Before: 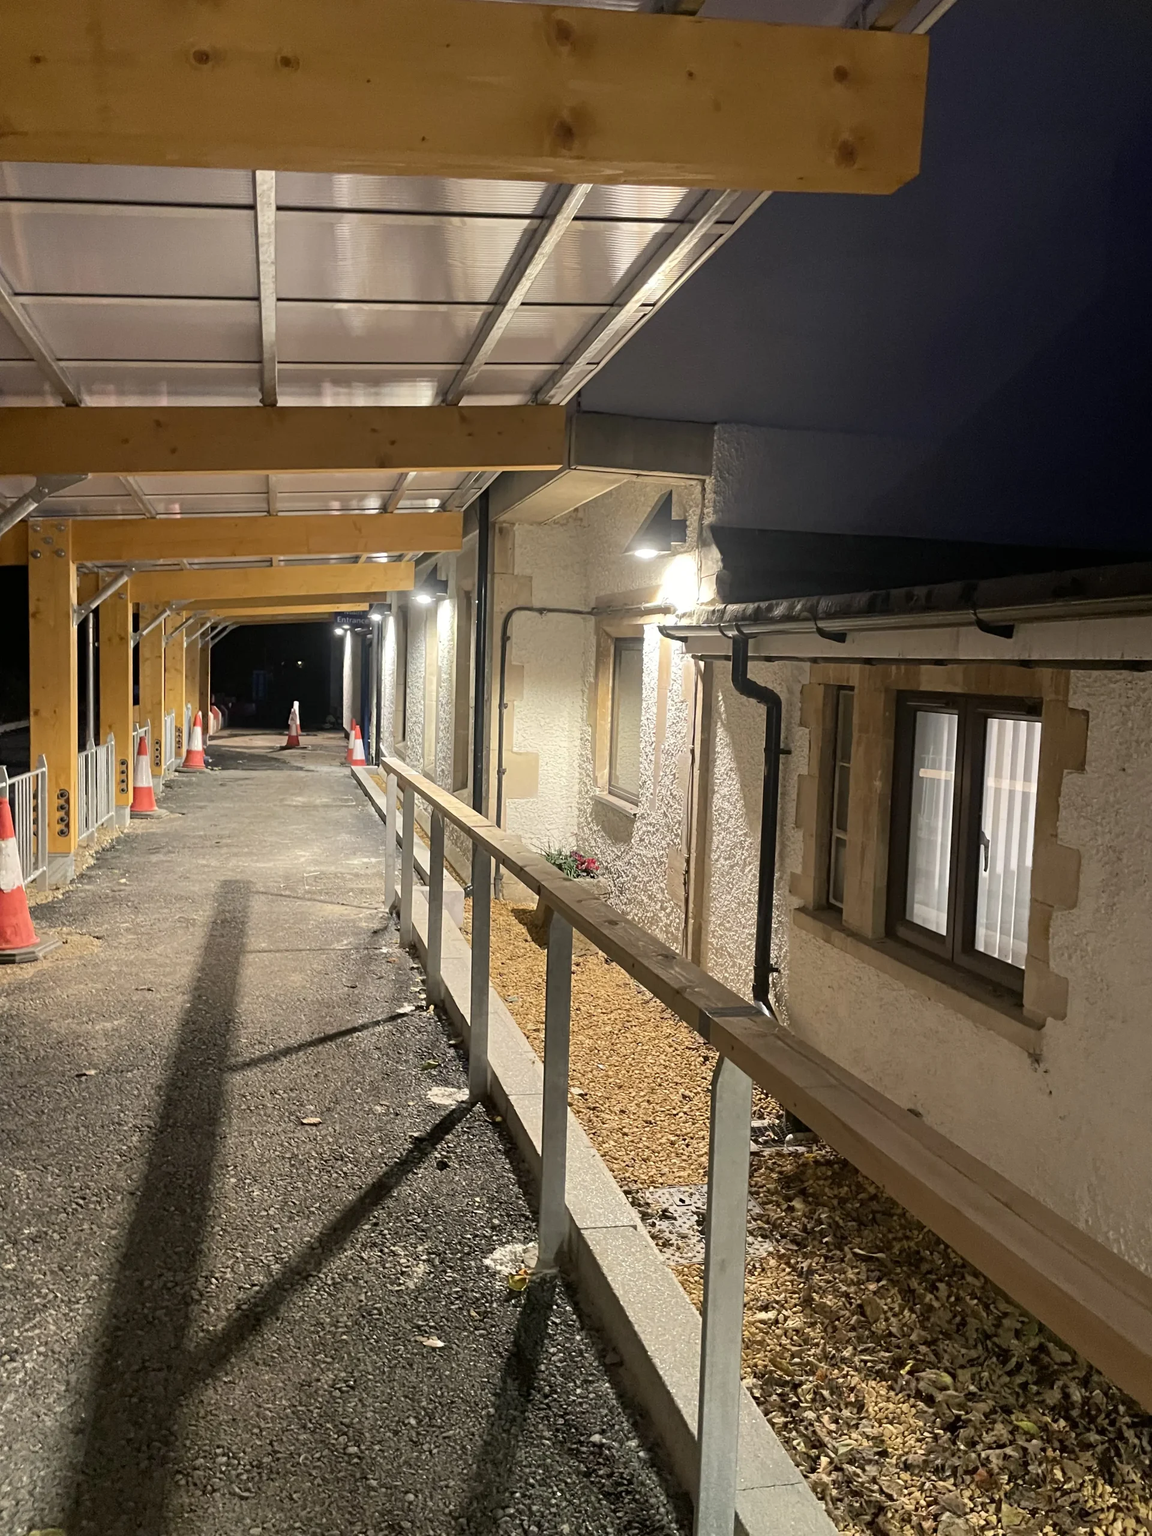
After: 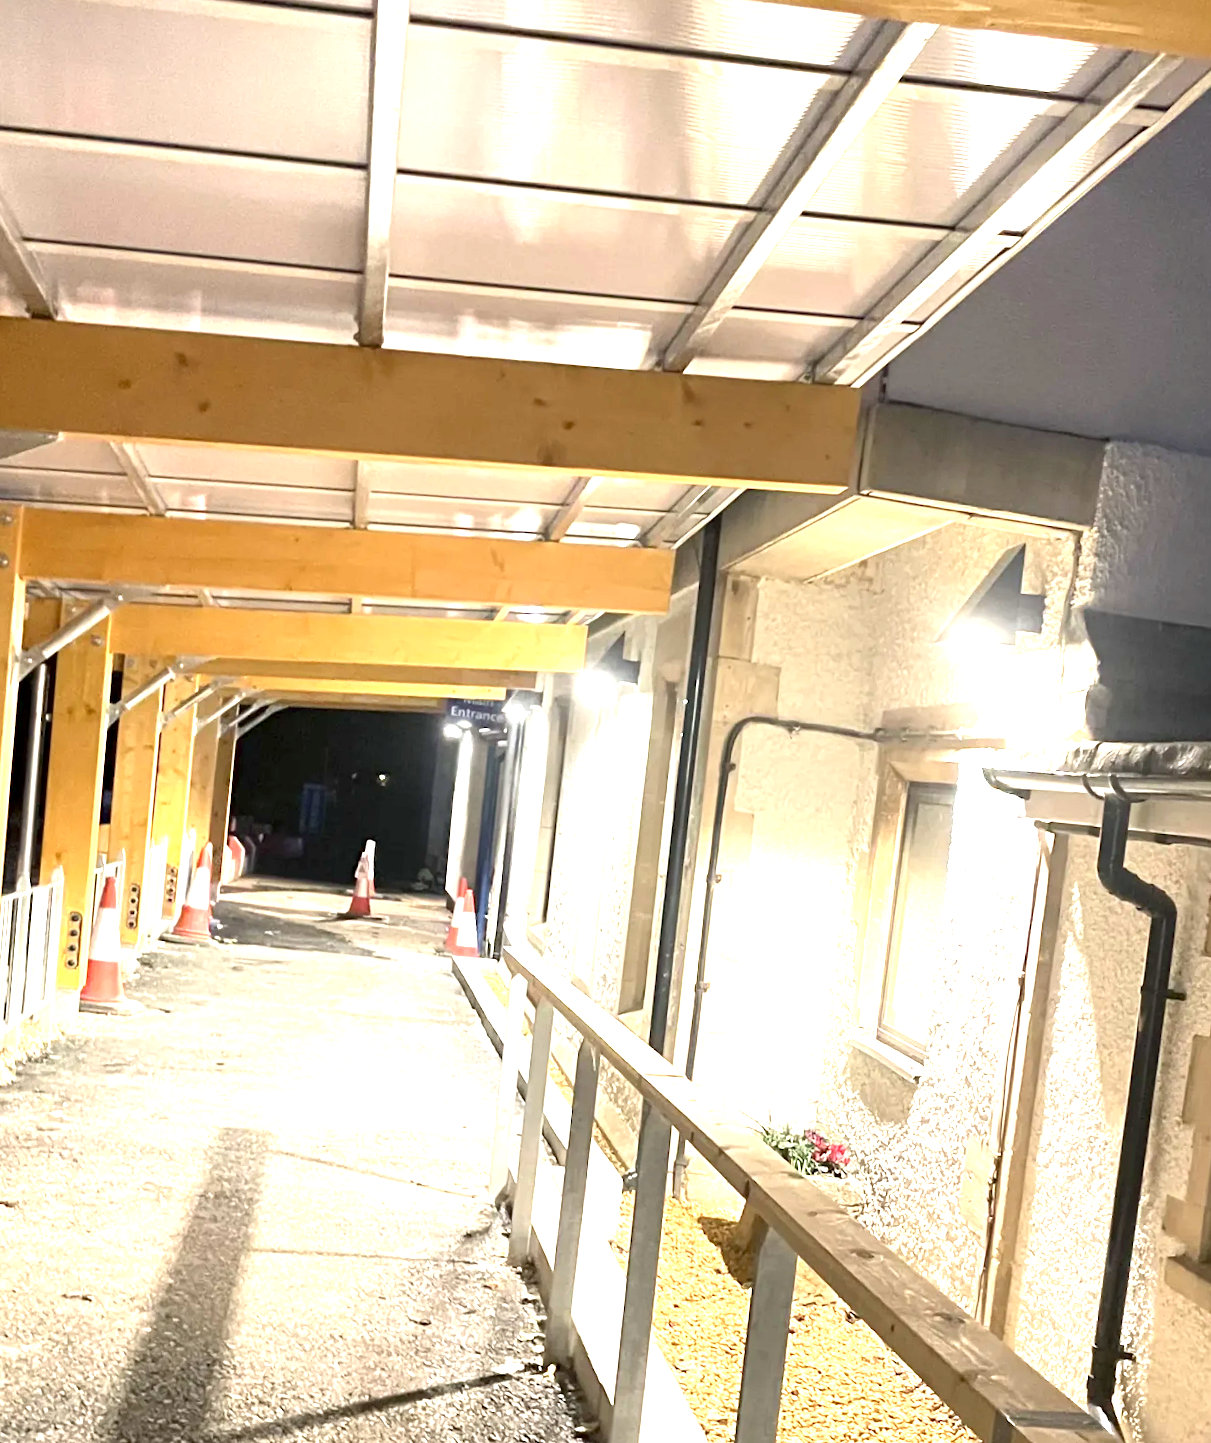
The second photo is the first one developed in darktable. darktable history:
crop and rotate: angle -4.98°, left 2.2%, top 6.937%, right 27.622%, bottom 30.359%
exposure: black level correction 0.001, exposure 1.721 EV, compensate exposure bias true, compensate highlight preservation false
